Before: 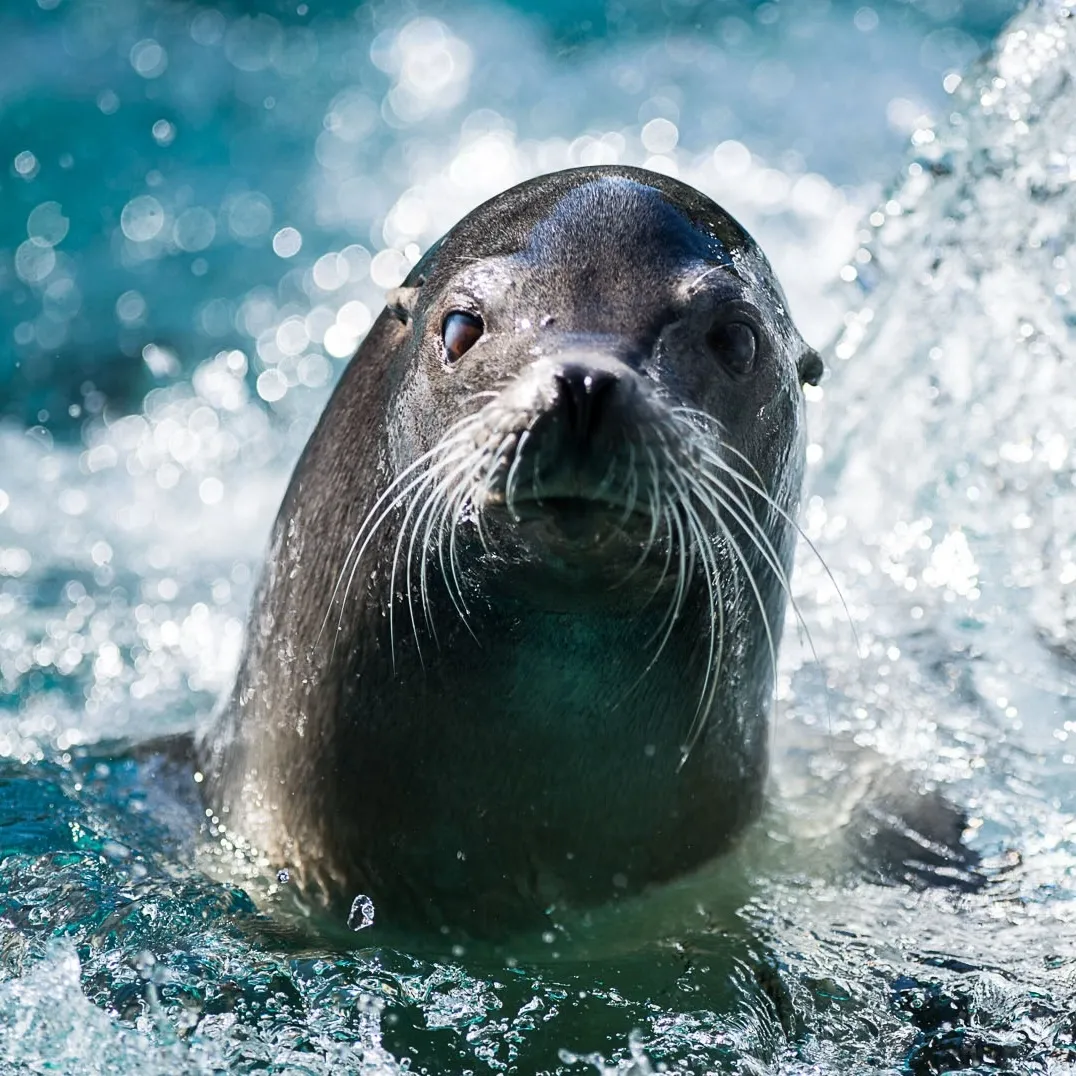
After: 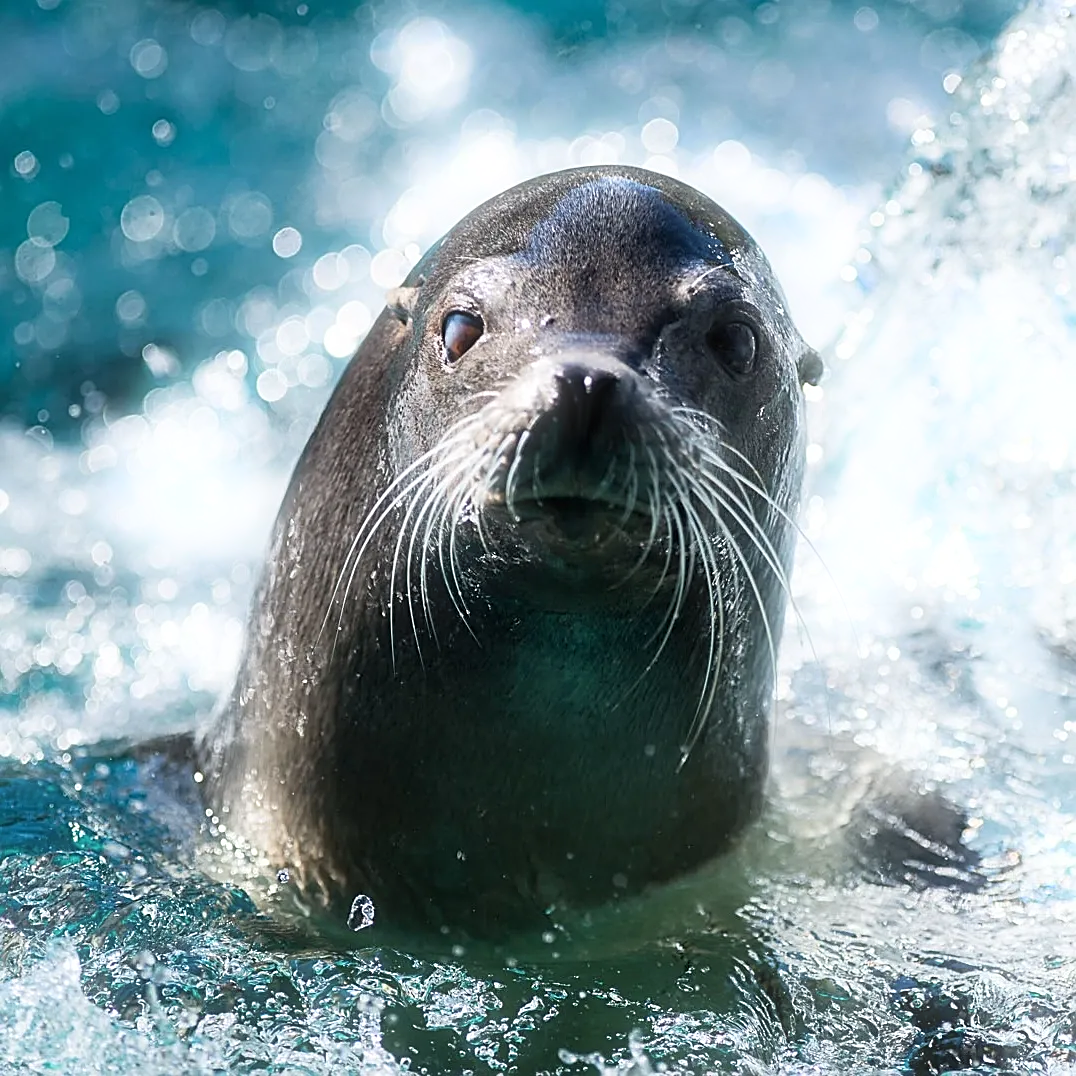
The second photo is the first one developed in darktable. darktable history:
bloom: size 5%, threshold 95%, strength 15%
sharpen: radius 1.967
